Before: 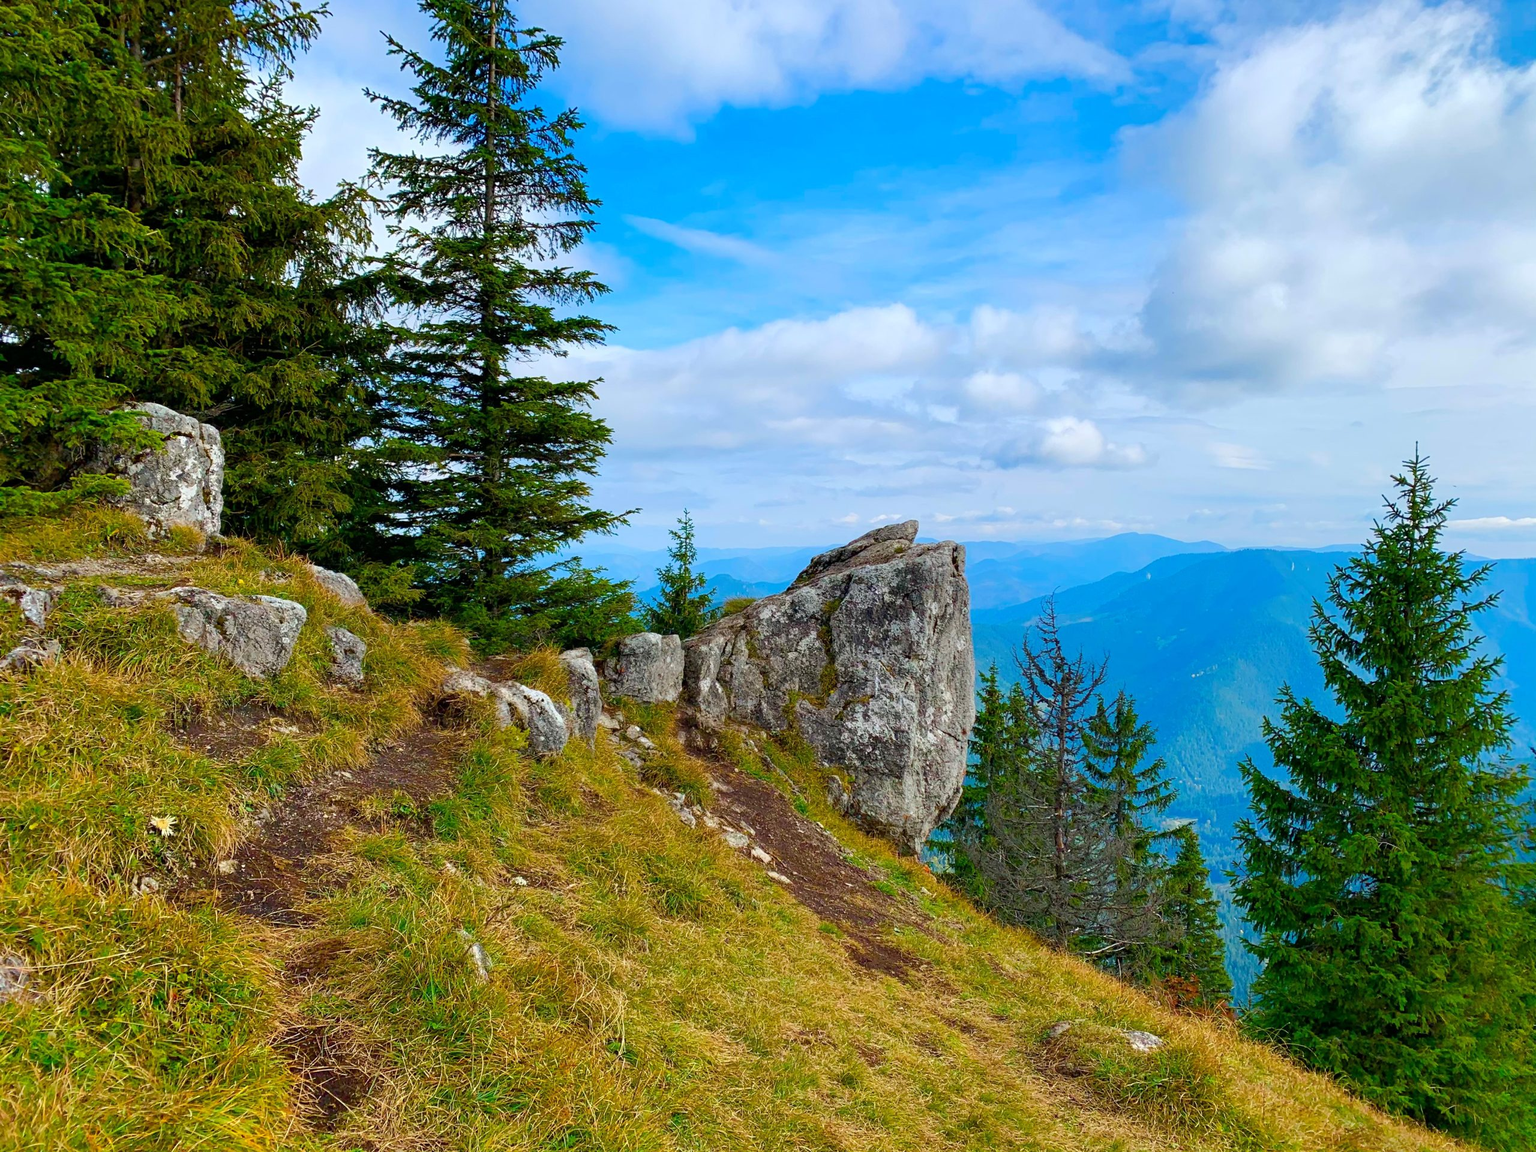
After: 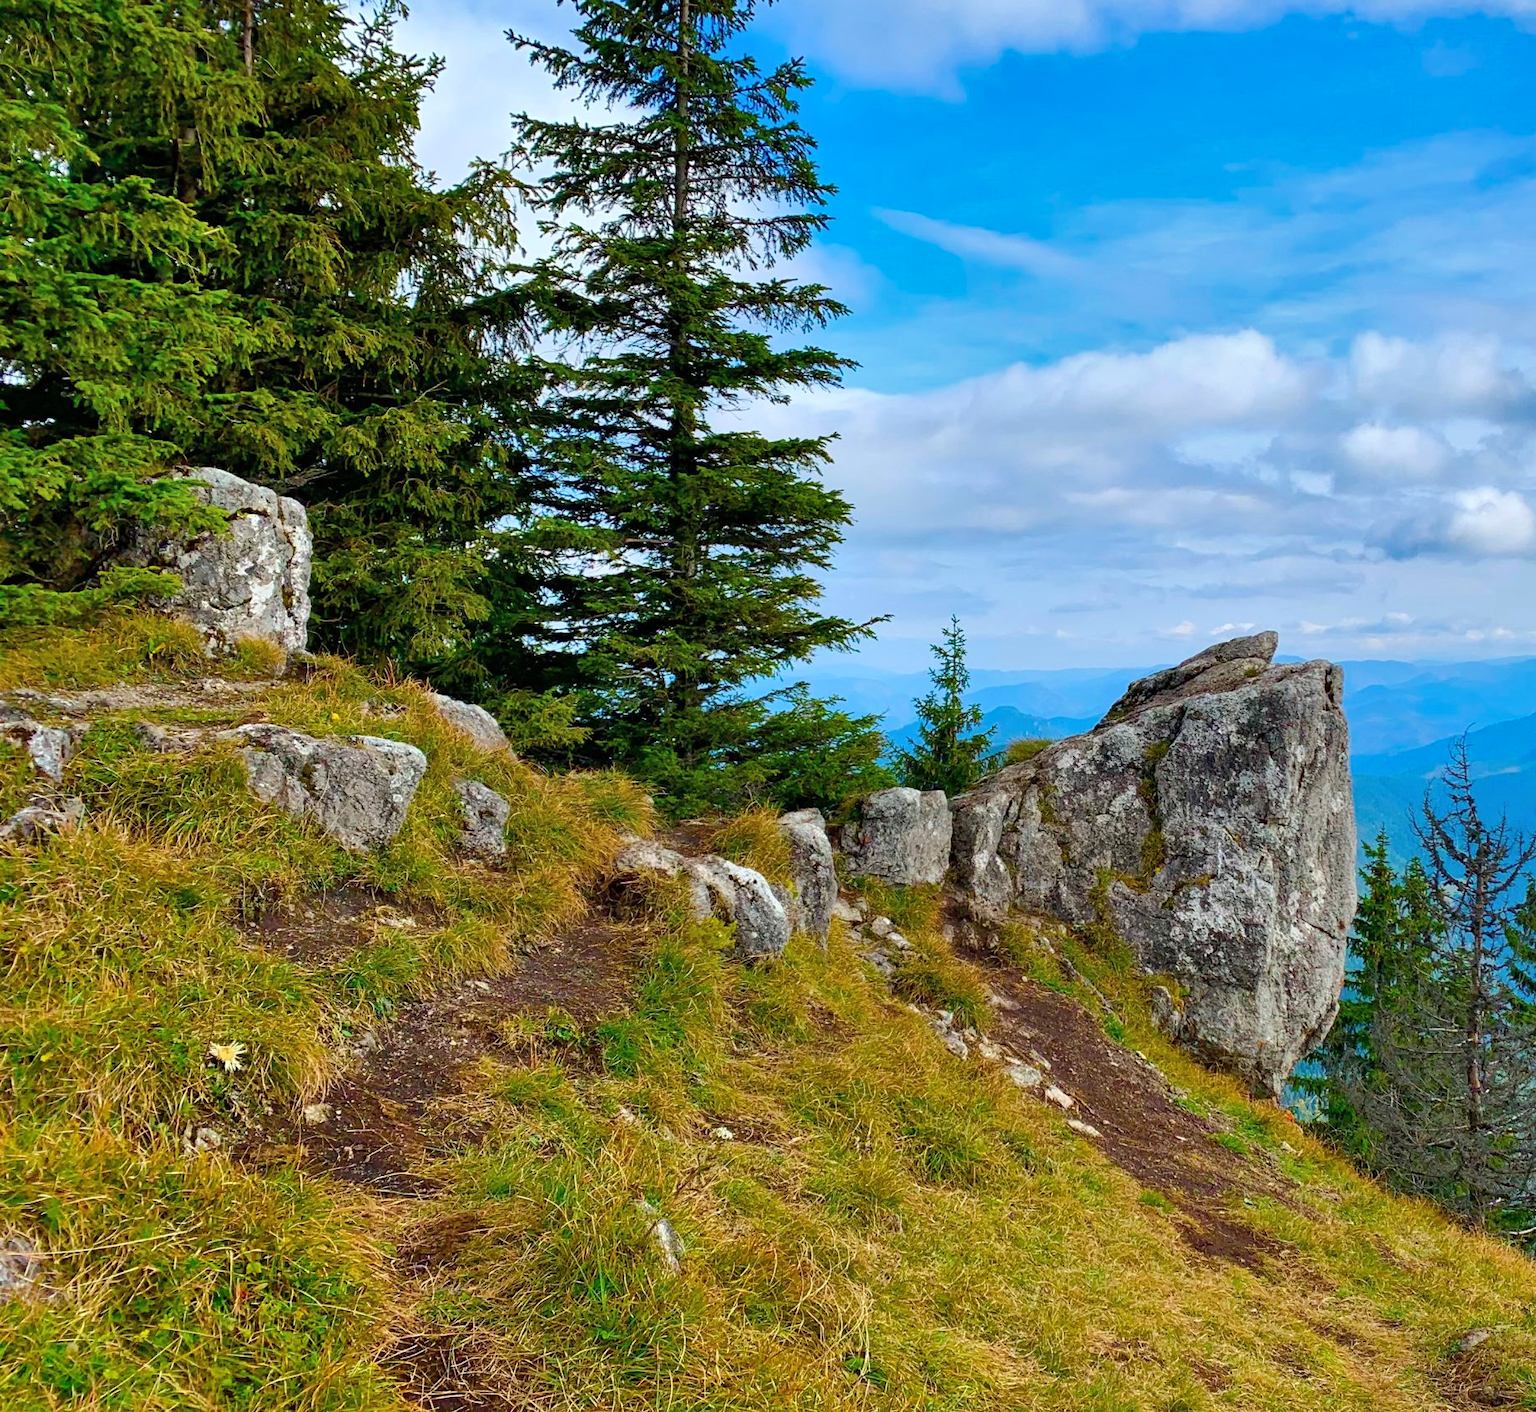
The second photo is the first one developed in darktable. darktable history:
crop: top 5.803%, right 27.864%, bottom 5.804%
shadows and highlights: white point adjustment 1, soften with gaussian
